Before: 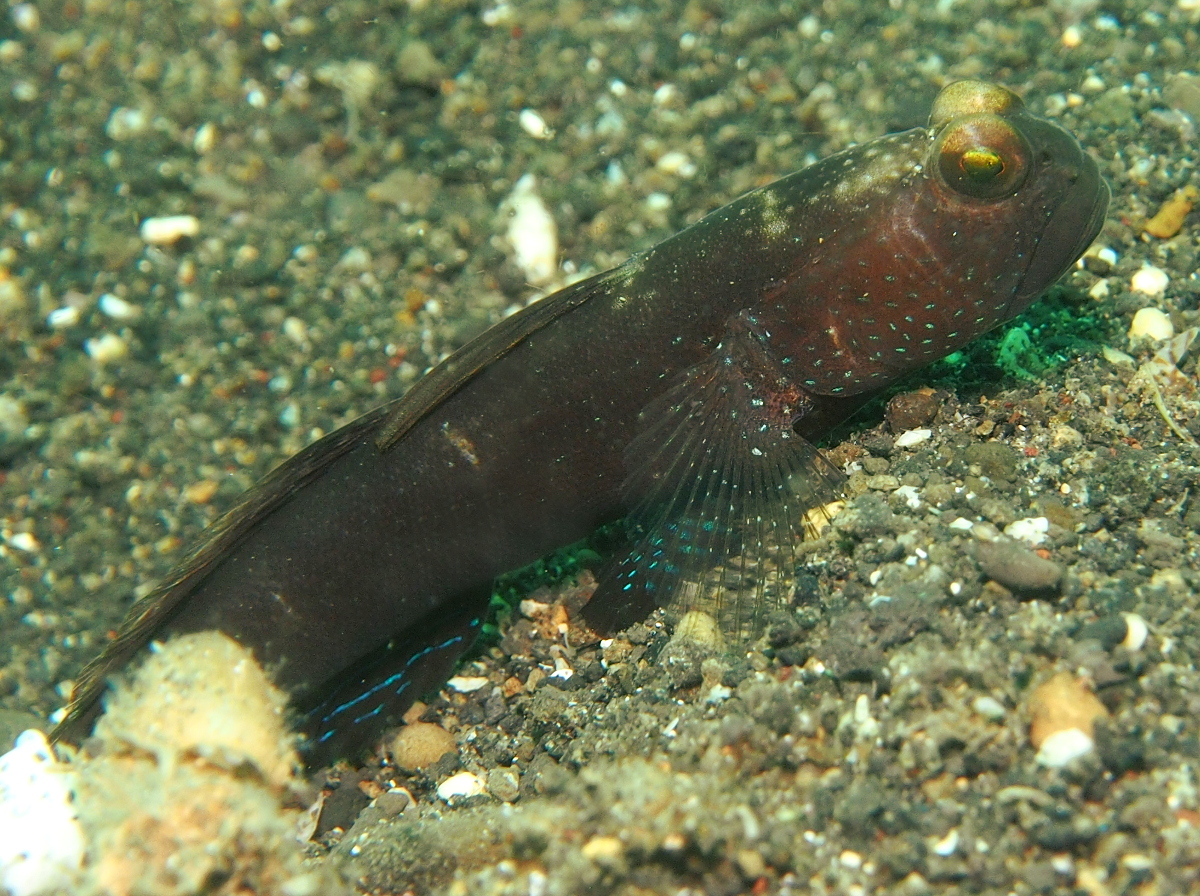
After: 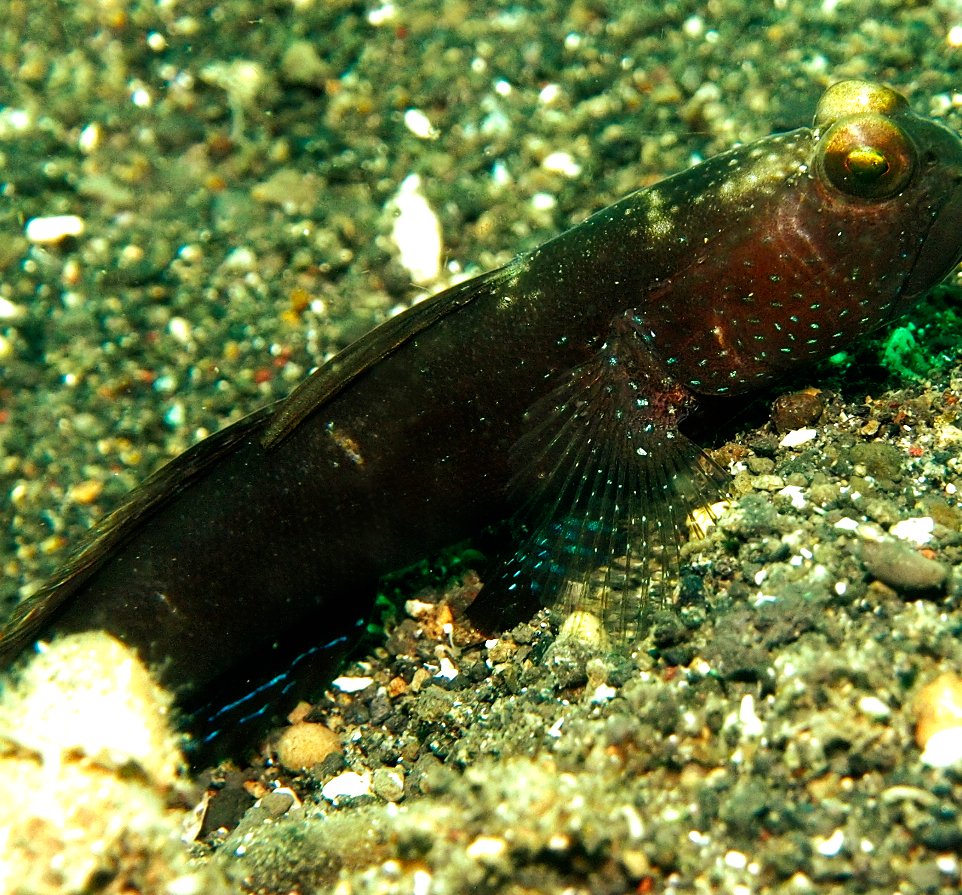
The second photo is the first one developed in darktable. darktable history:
crop and rotate: left 9.597%, right 10.195%
filmic rgb: black relative exposure -8.2 EV, white relative exposure 2.2 EV, threshold 3 EV, hardness 7.11, latitude 85.74%, contrast 1.696, highlights saturation mix -4%, shadows ↔ highlights balance -2.69%, preserve chrominance no, color science v5 (2021), contrast in shadows safe, contrast in highlights safe, enable highlight reconstruction true
velvia: on, module defaults
